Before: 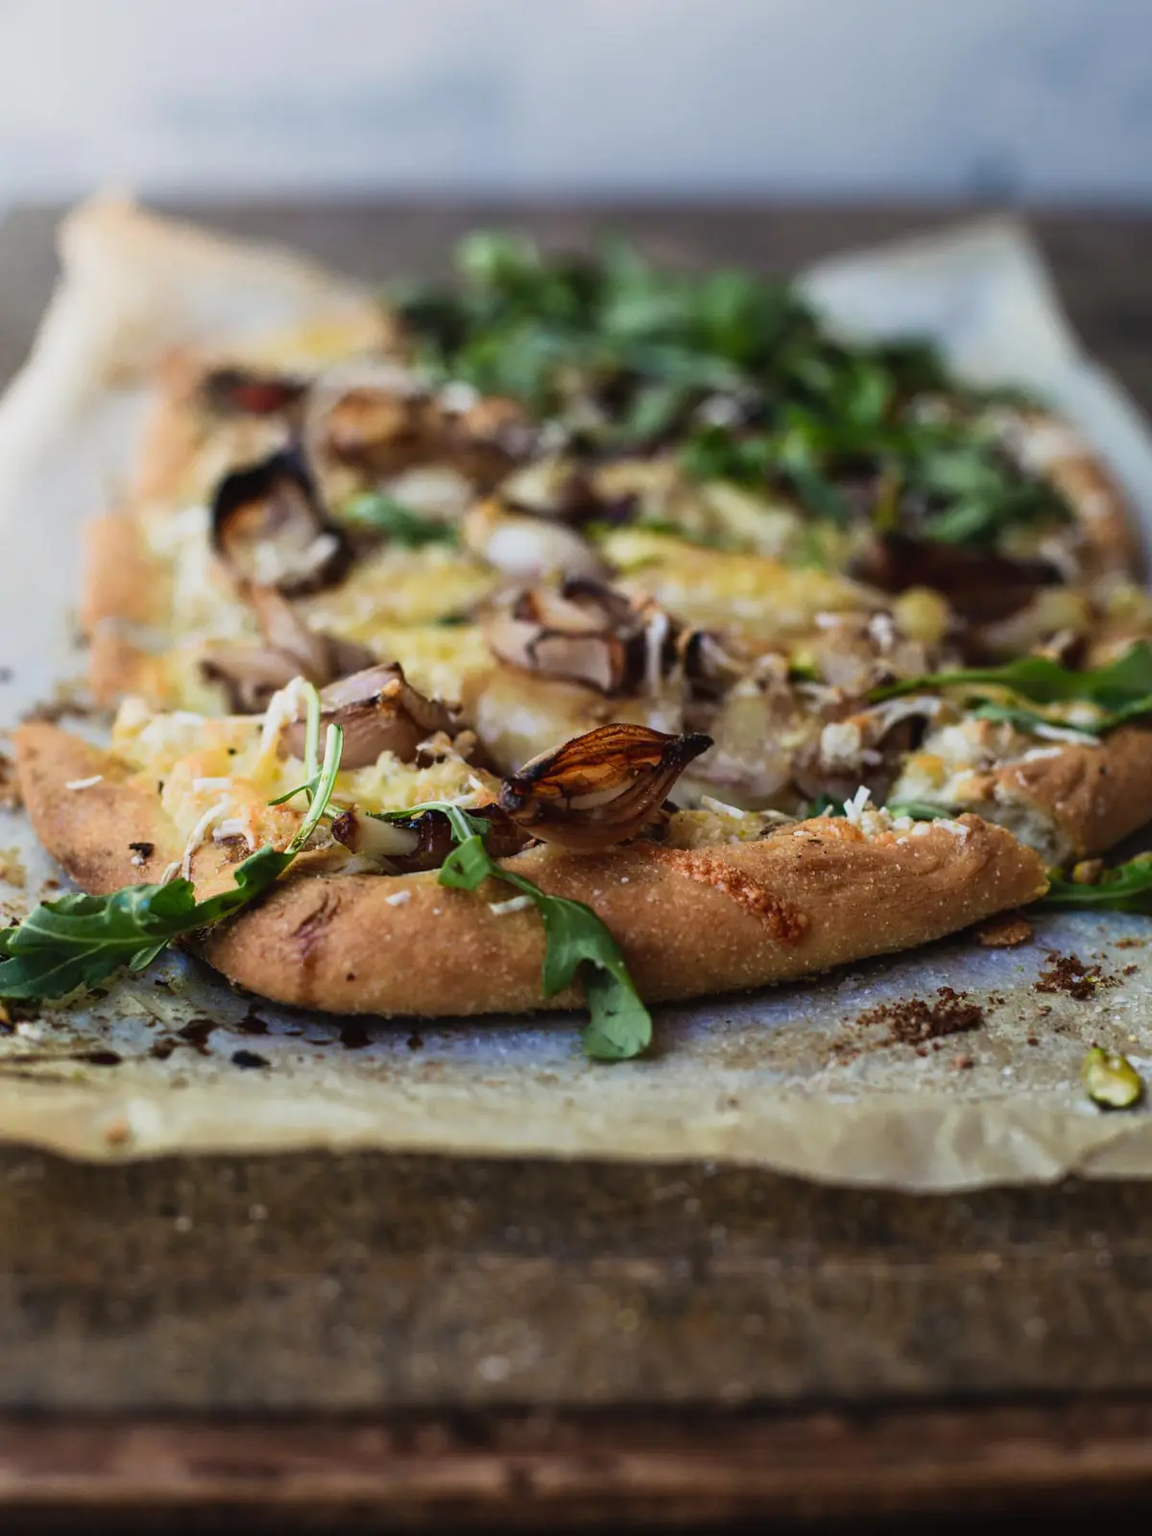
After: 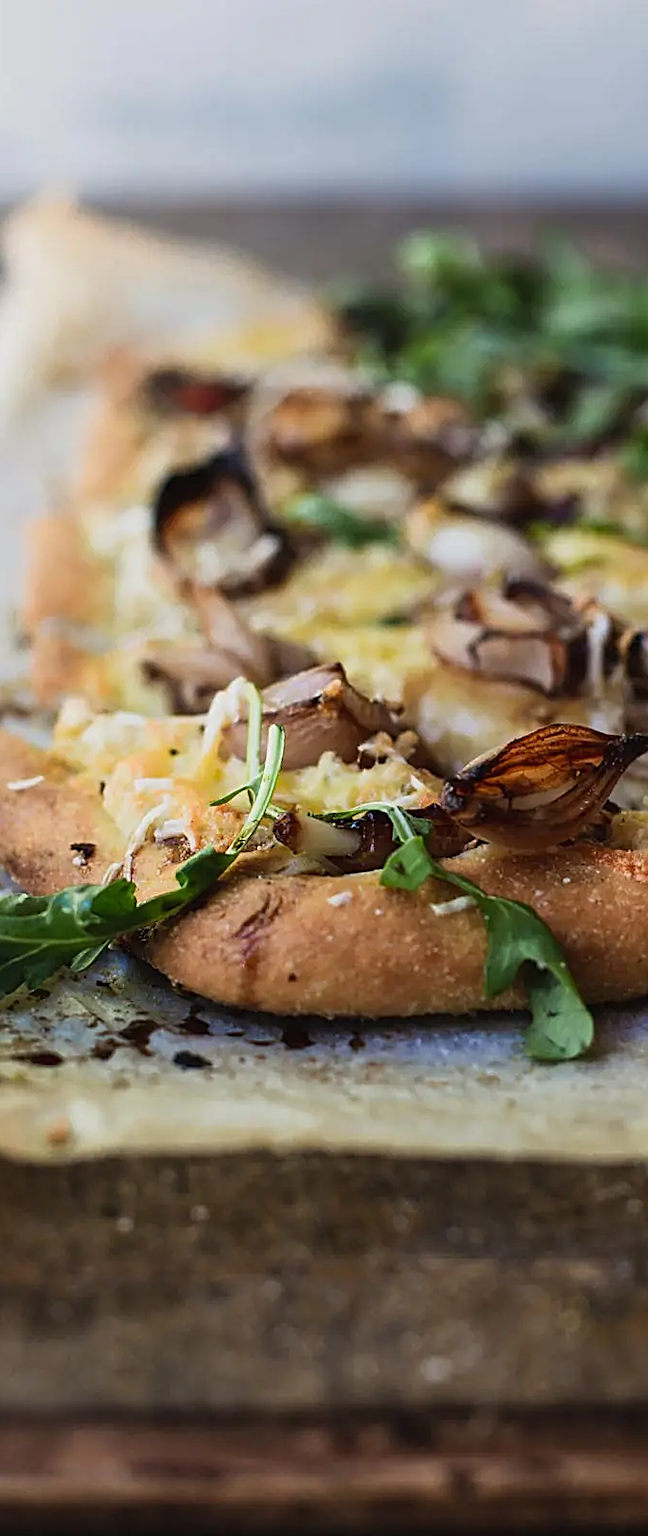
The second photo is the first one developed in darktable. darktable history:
crop: left 5.114%, right 38.589%
sharpen: amount 0.75
